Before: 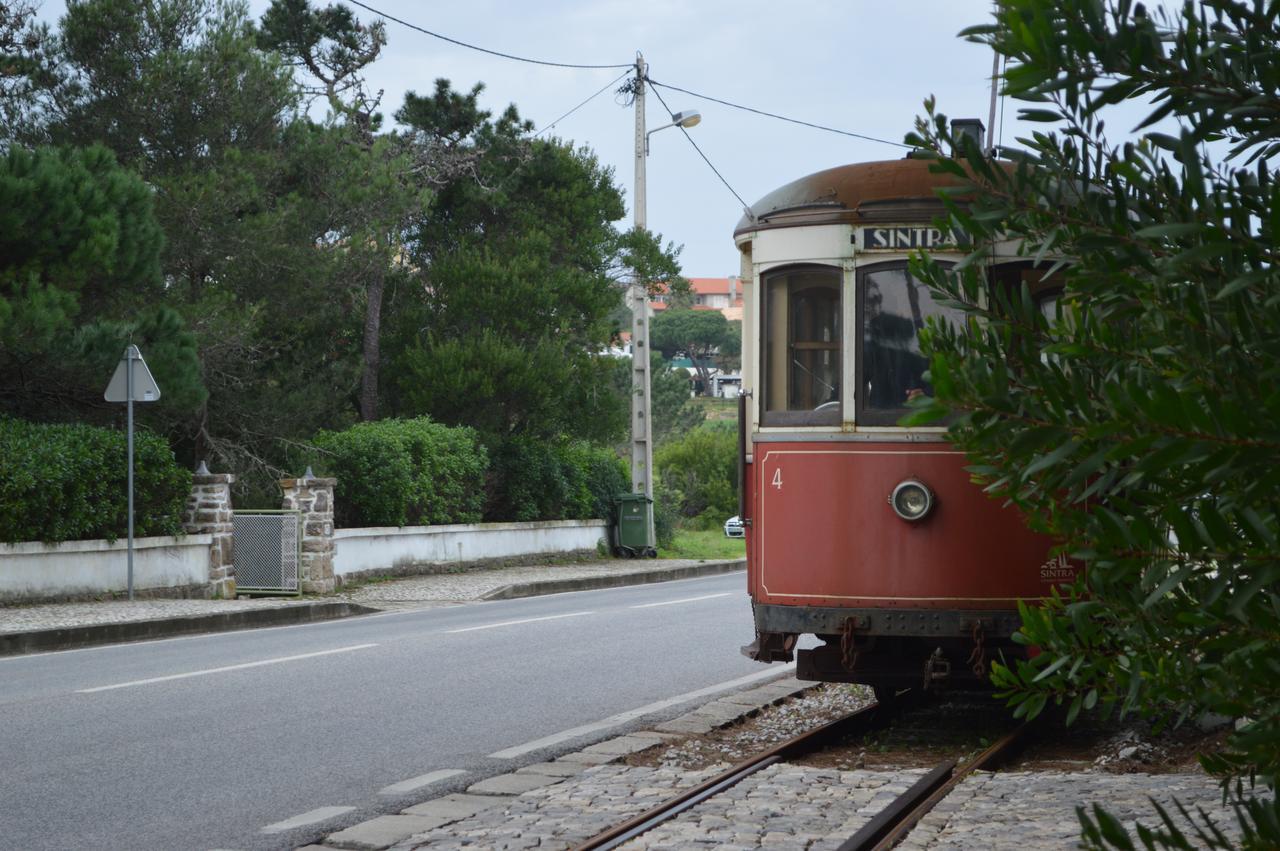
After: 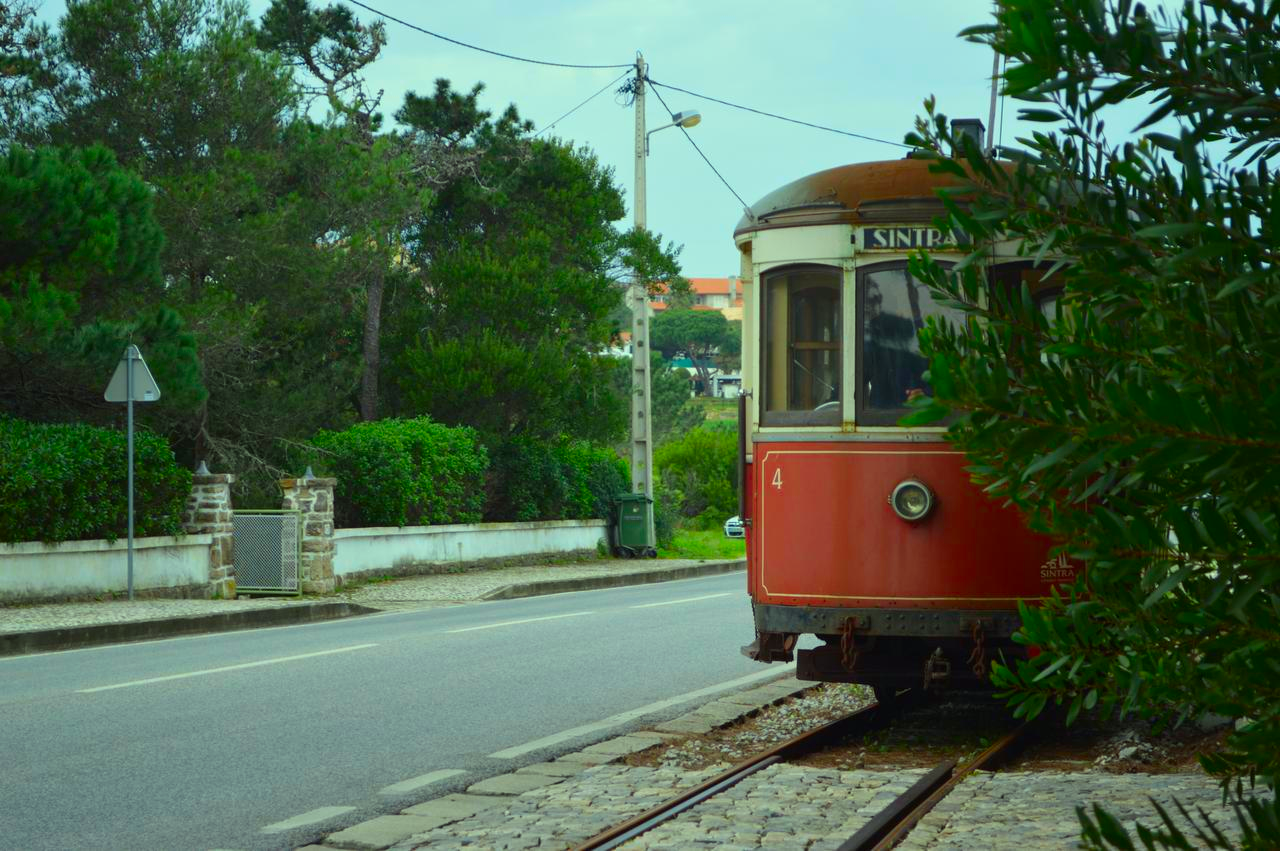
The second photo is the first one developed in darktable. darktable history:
levels: levels [0, 0.498, 1]
contrast brightness saturation: saturation -0.04
color correction: highlights a* -10.77, highlights b* 9.8, saturation 1.72
